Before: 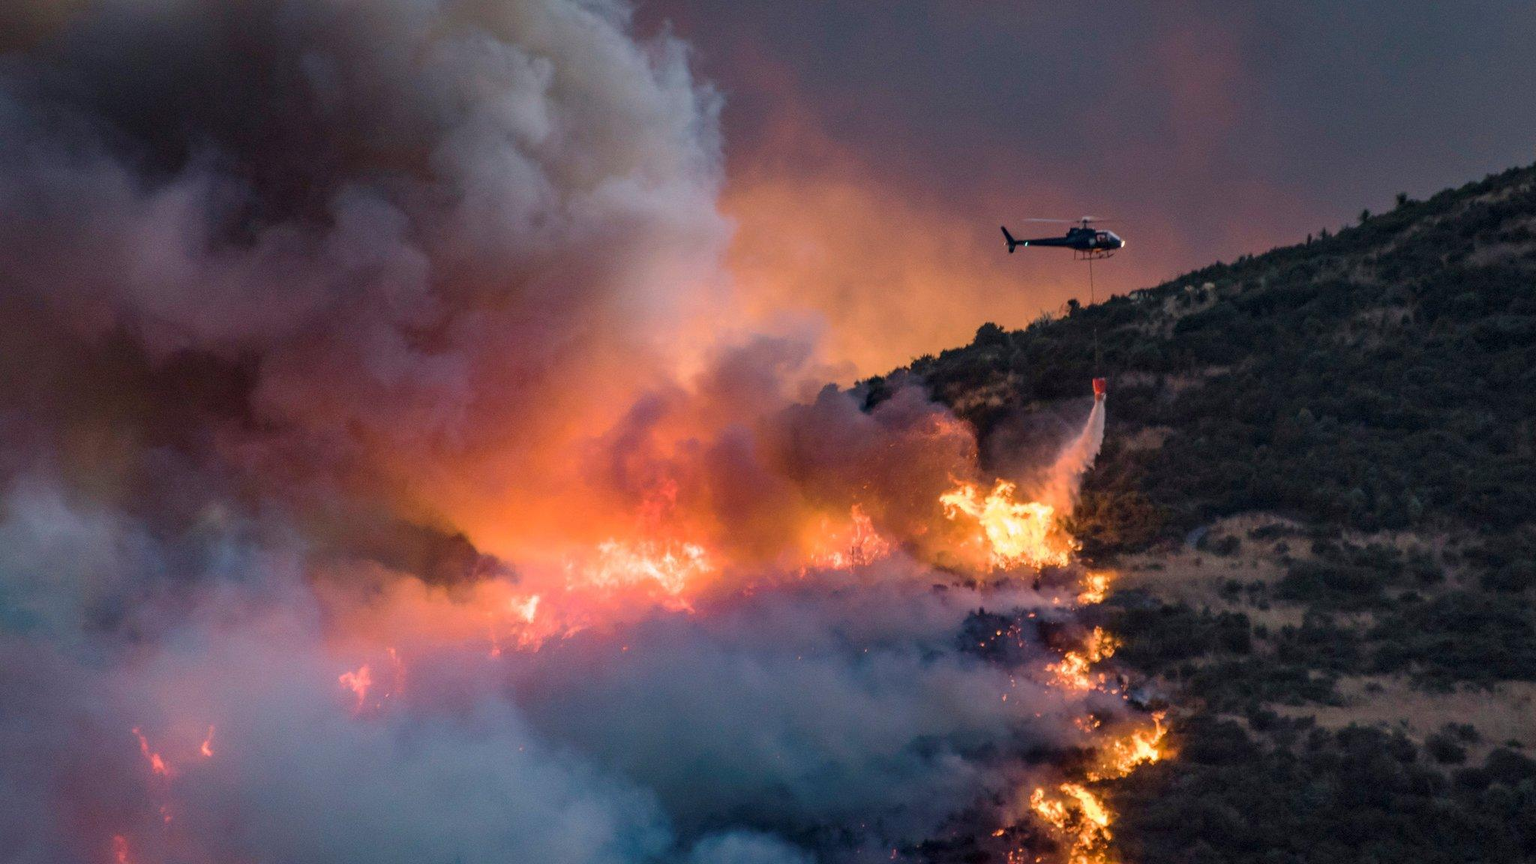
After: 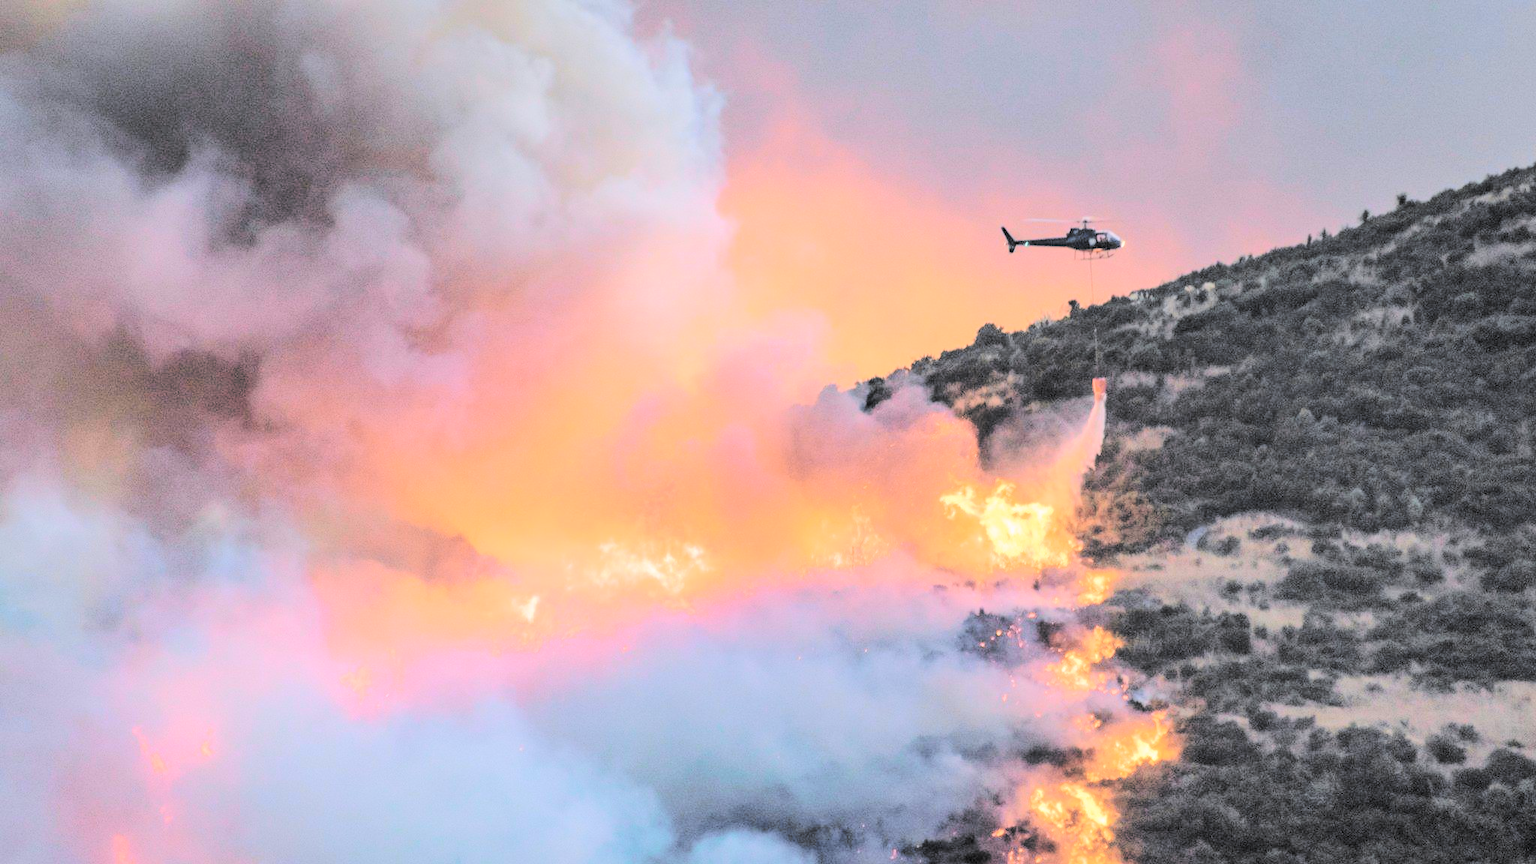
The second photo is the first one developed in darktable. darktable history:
filmic rgb: black relative exposure -12.8 EV, white relative exposure 2.8 EV, threshold 3 EV, target black luminance 0%, hardness 8.54, latitude 70.41%, contrast 1.133, shadows ↔ highlights balance -0.395%, color science v4 (2020), enable highlight reconstruction true
tone curve: curves: ch0 [(0, 0.018) (0.061, 0.041) (0.205, 0.191) (0.289, 0.292) (0.39, 0.424) (0.493, 0.551) (0.666, 0.743) (0.795, 0.841) (1, 0.998)]; ch1 [(0, 0) (0.385, 0.343) (0.439, 0.415) (0.494, 0.498) (0.501, 0.501) (0.51, 0.509) (0.548, 0.563) (0.586, 0.61) (0.684, 0.658) (0.783, 0.804) (1, 1)]; ch2 [(0, 0) (0.304, 0.31) (0.403, 0.399) (0.441, 0.428) (0.47, 0.469) (0.498, 0.496) (0.524, 0.538) (0.566, 0.579) (0.648, 0.665) (0.697, 0.699) (1, 1)], color space Lab, independent channels, preserve colors none
contrast brightness saturation: brightness 1
